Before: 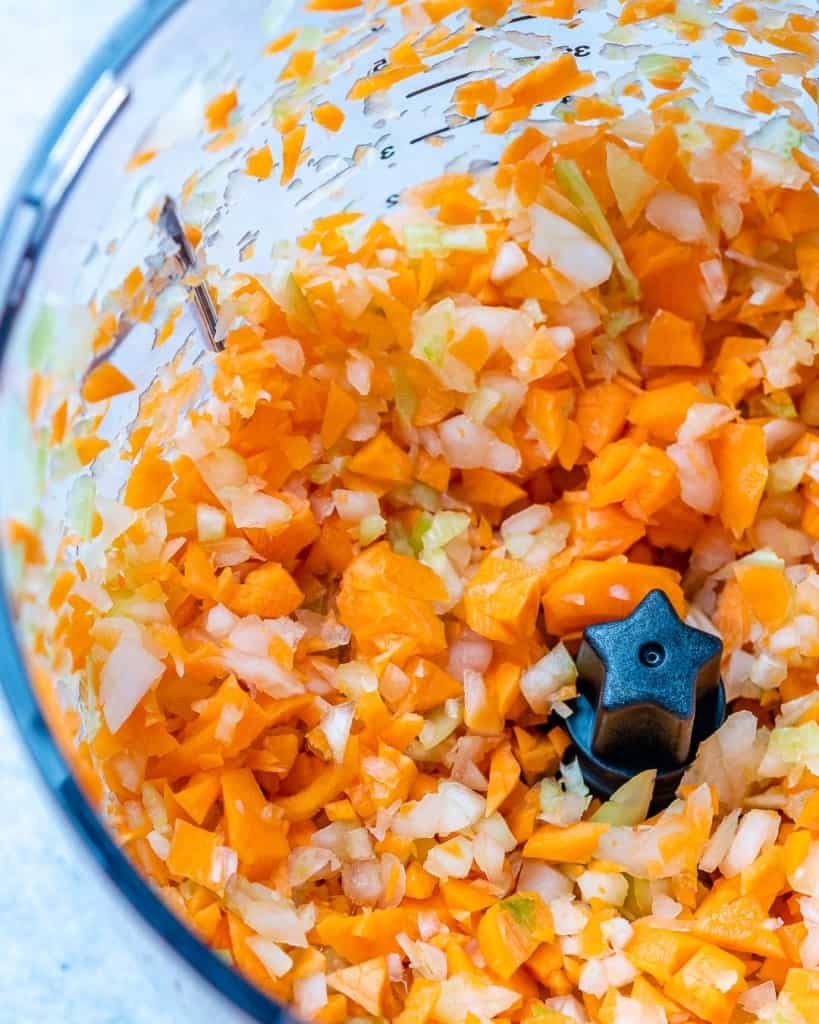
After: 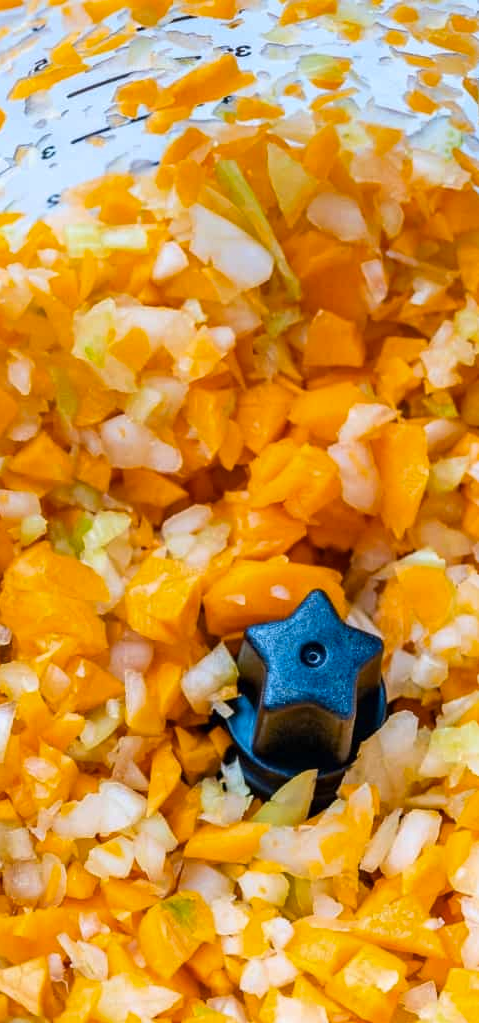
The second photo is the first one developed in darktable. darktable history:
crop: left 41.402%
color contrast: green-magenta contrast 0.85, blue-yellow contrast 1.25, unbound 0
